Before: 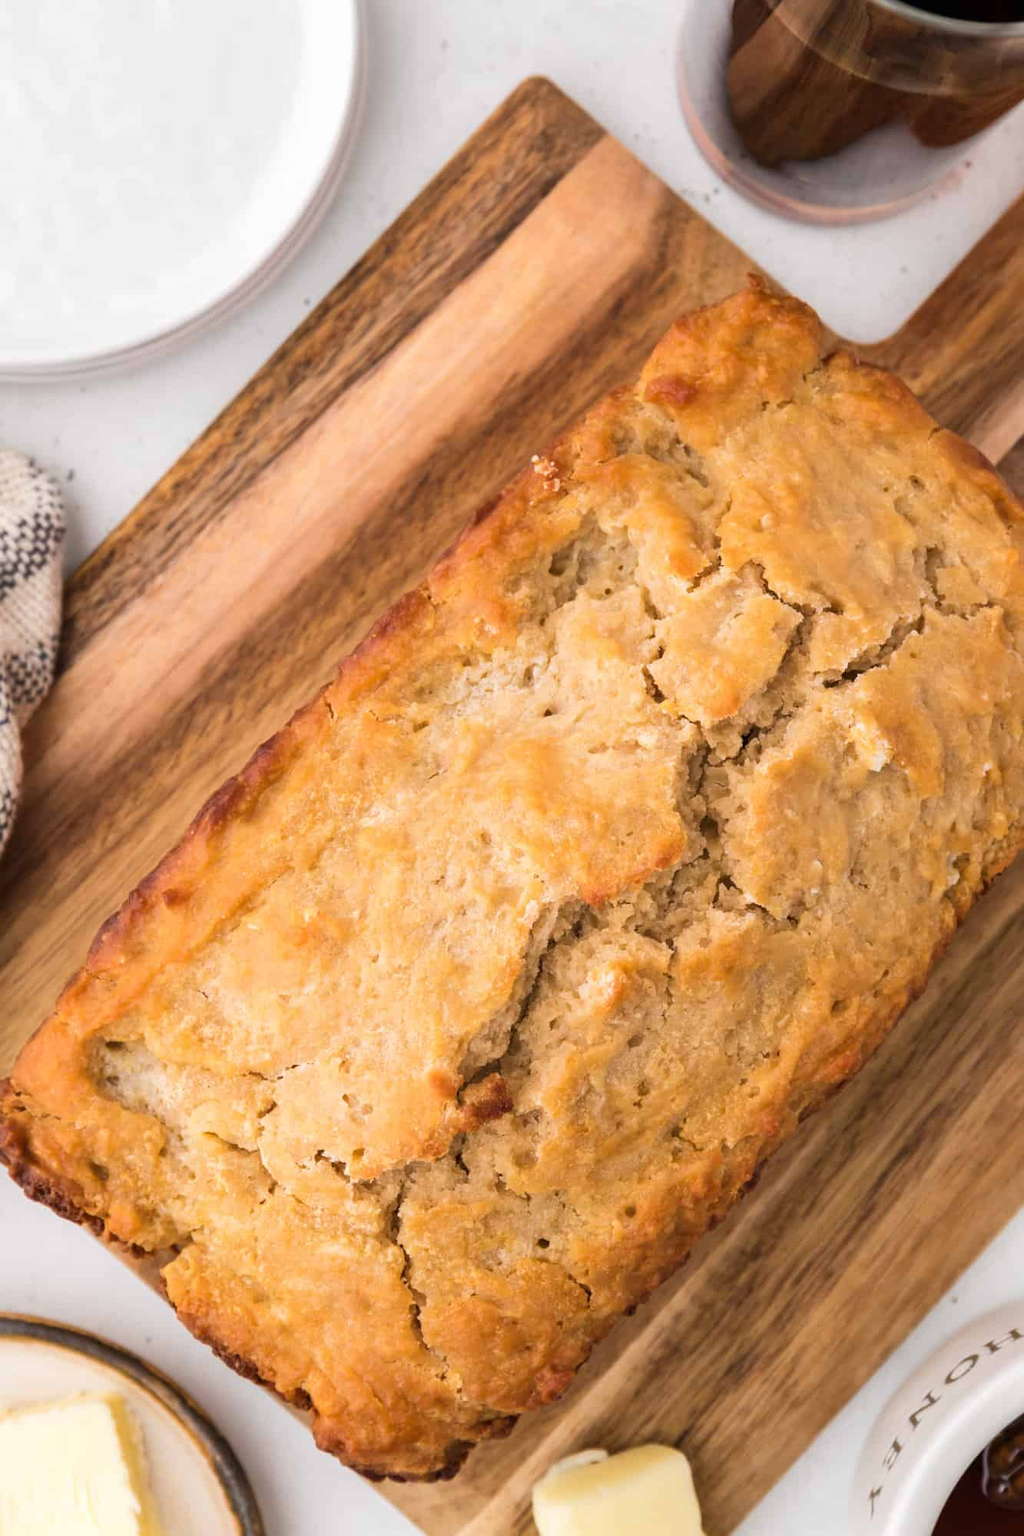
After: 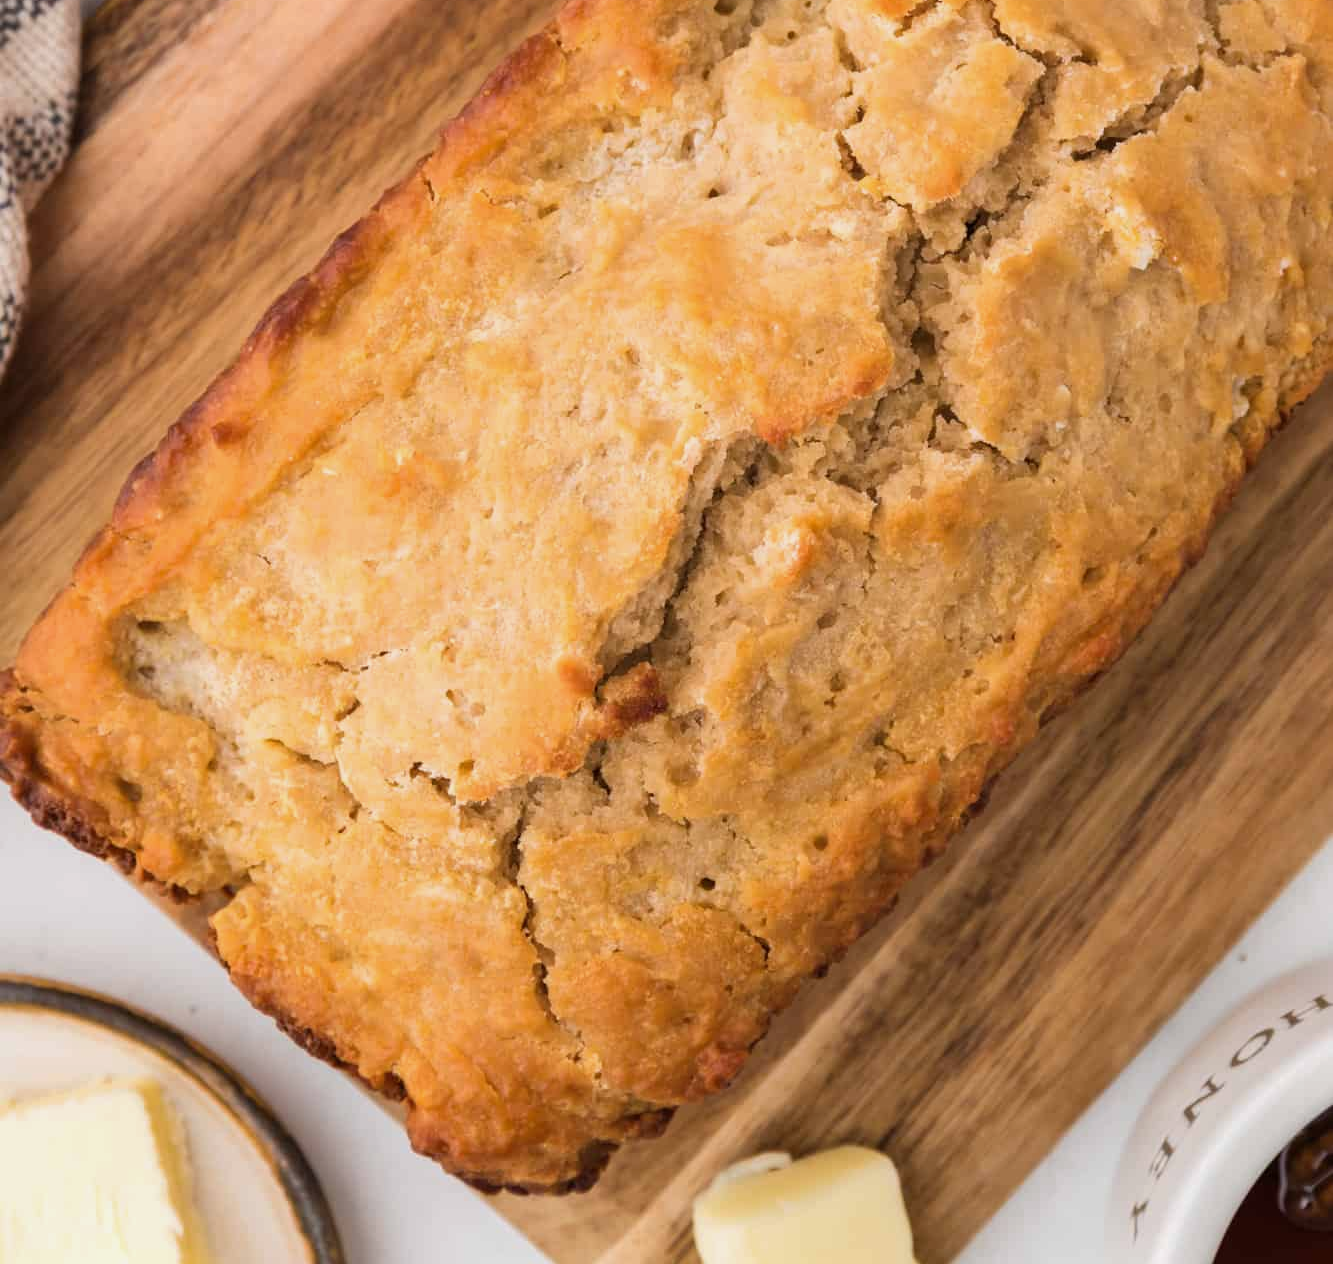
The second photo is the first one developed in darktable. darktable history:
crop and rotate: top 36.753%
exposure: exposure -0.138 EV, compensate exposure bias true, compensate highlight preservation false
